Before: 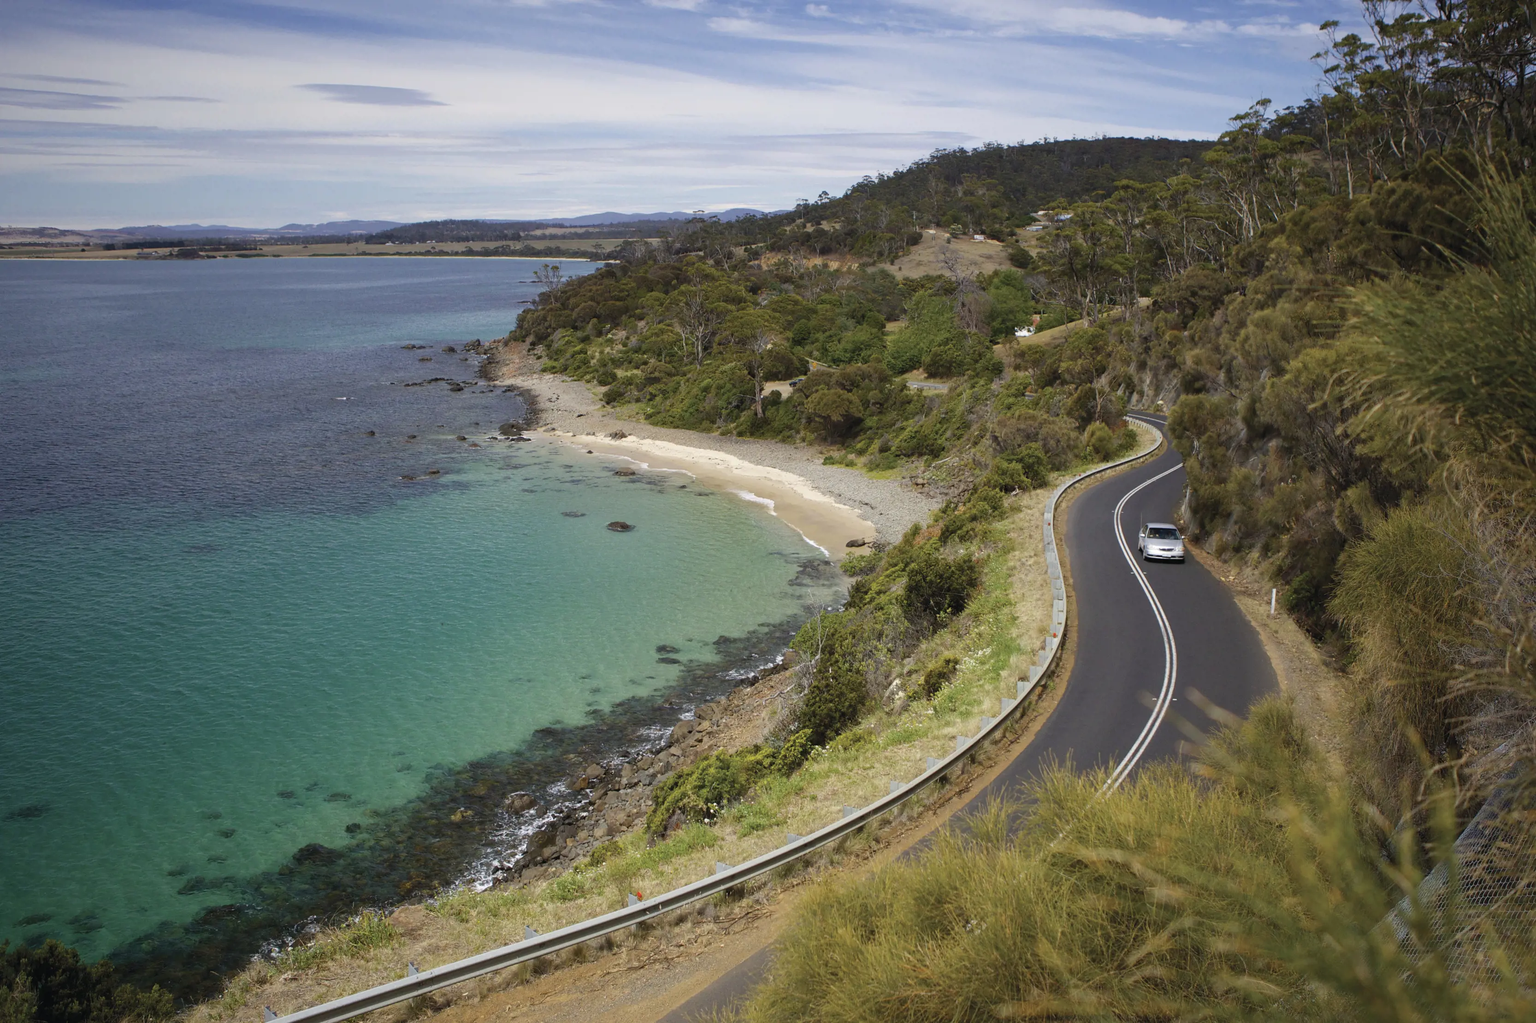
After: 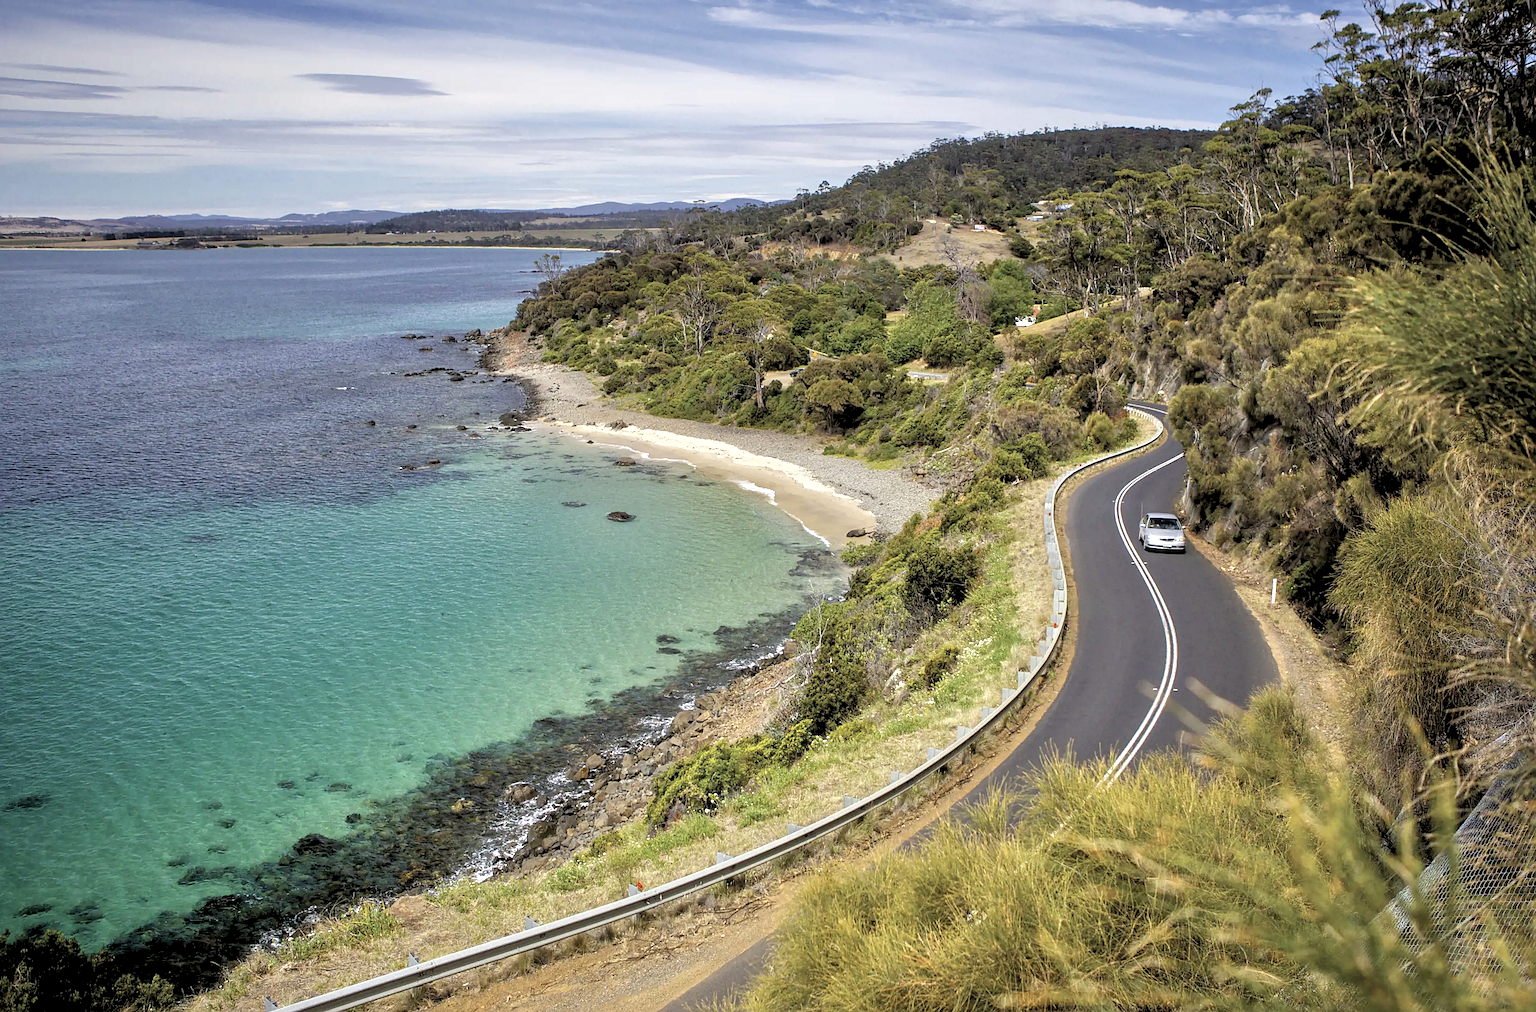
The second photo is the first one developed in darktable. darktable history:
tone equalizer: -7 EV 0.15 EV, -6 EV 0.6 EV, -5 EV 1.15 EV, -4 EV 1.33 EV, -3 EV 1.15 EV, -2 EV 0.6 EV, -1 EV 0.15 EV, mask exposure compensation -0.5 EV
rgb levels: levels [[0.034, 0.472, 0.904], [0, 0.5, 1], [0, 0.5, 1]]
local contrast: on, module defaults
crop: top 1.049%, right 0.001%
sharpen: on, module defaults
